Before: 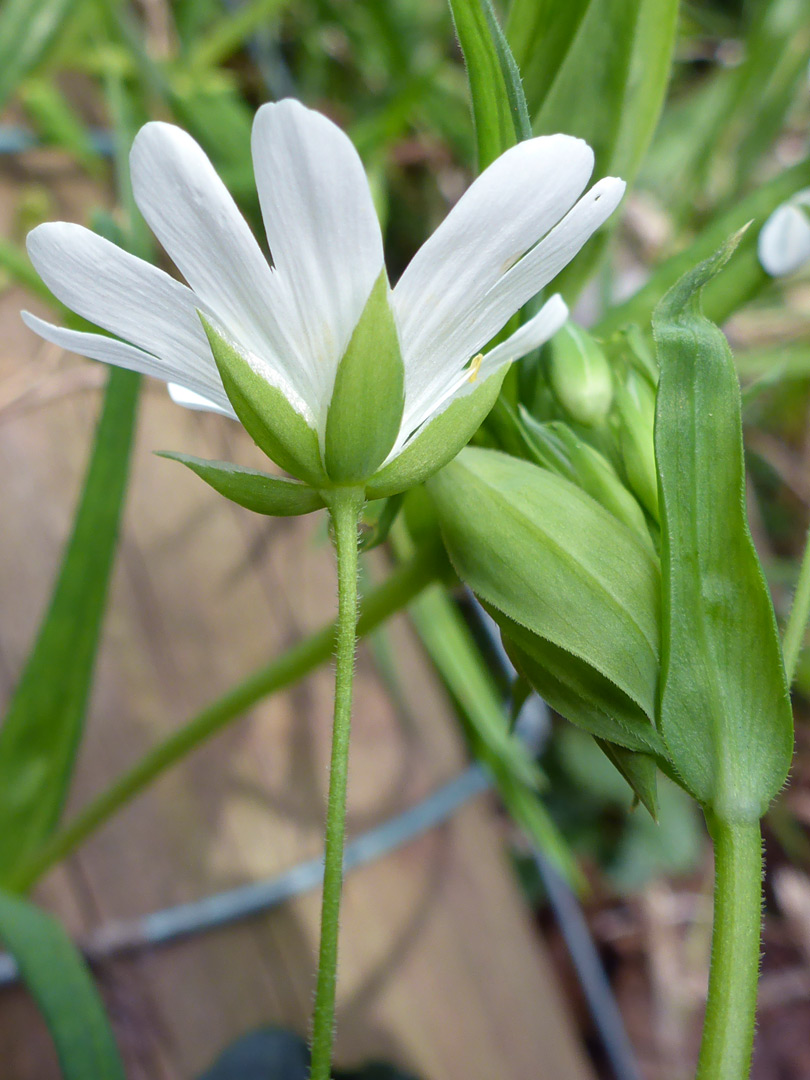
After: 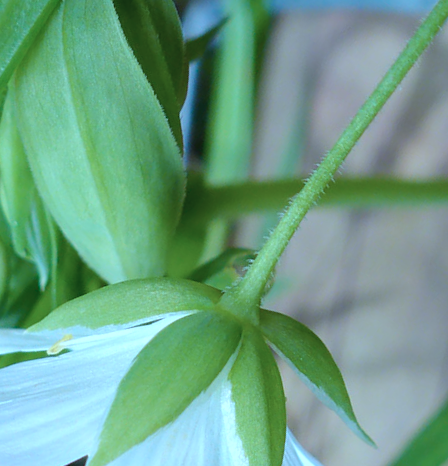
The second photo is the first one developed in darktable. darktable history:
color correction: highlights a* -12.67, highlights b* -17.81, saturation 0.698
crop and rotate: angle 147.3°, left 9.173%, top 15.602%, right 4.408%, bottom 16.954%
color calibration: illuminant as shot in camera, x 0.378, y 0.381, temperature 4092.25 K
color balance rgb: perceptual saturation grading › global saturation 30.782%, perceptual brilliance grading › mid-tones 10.033%, perceptual brilliance grading › shadows 14.426%
